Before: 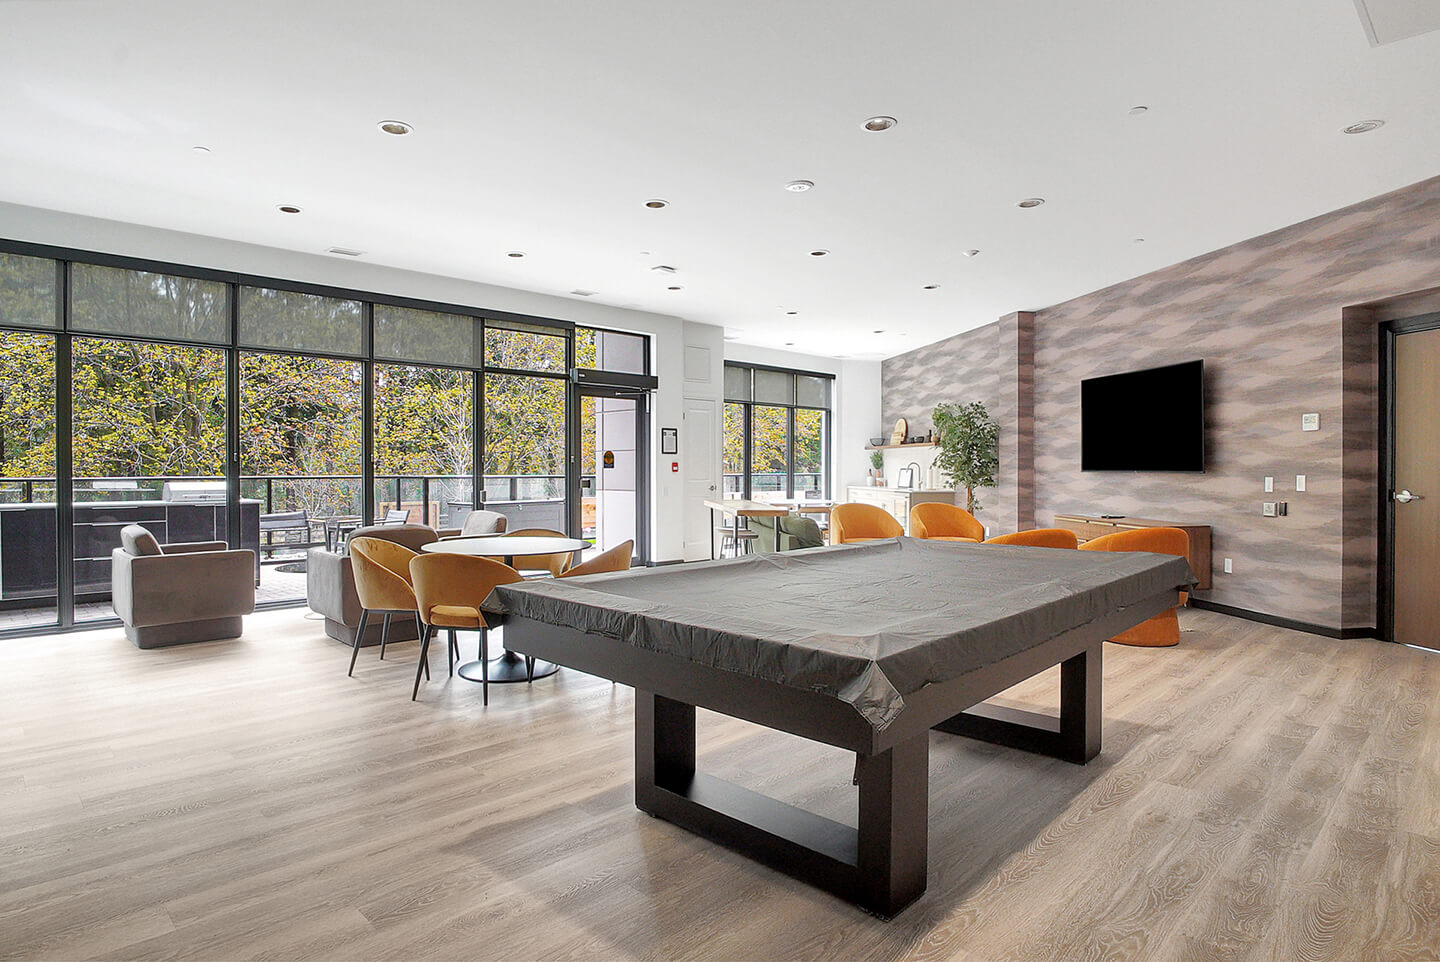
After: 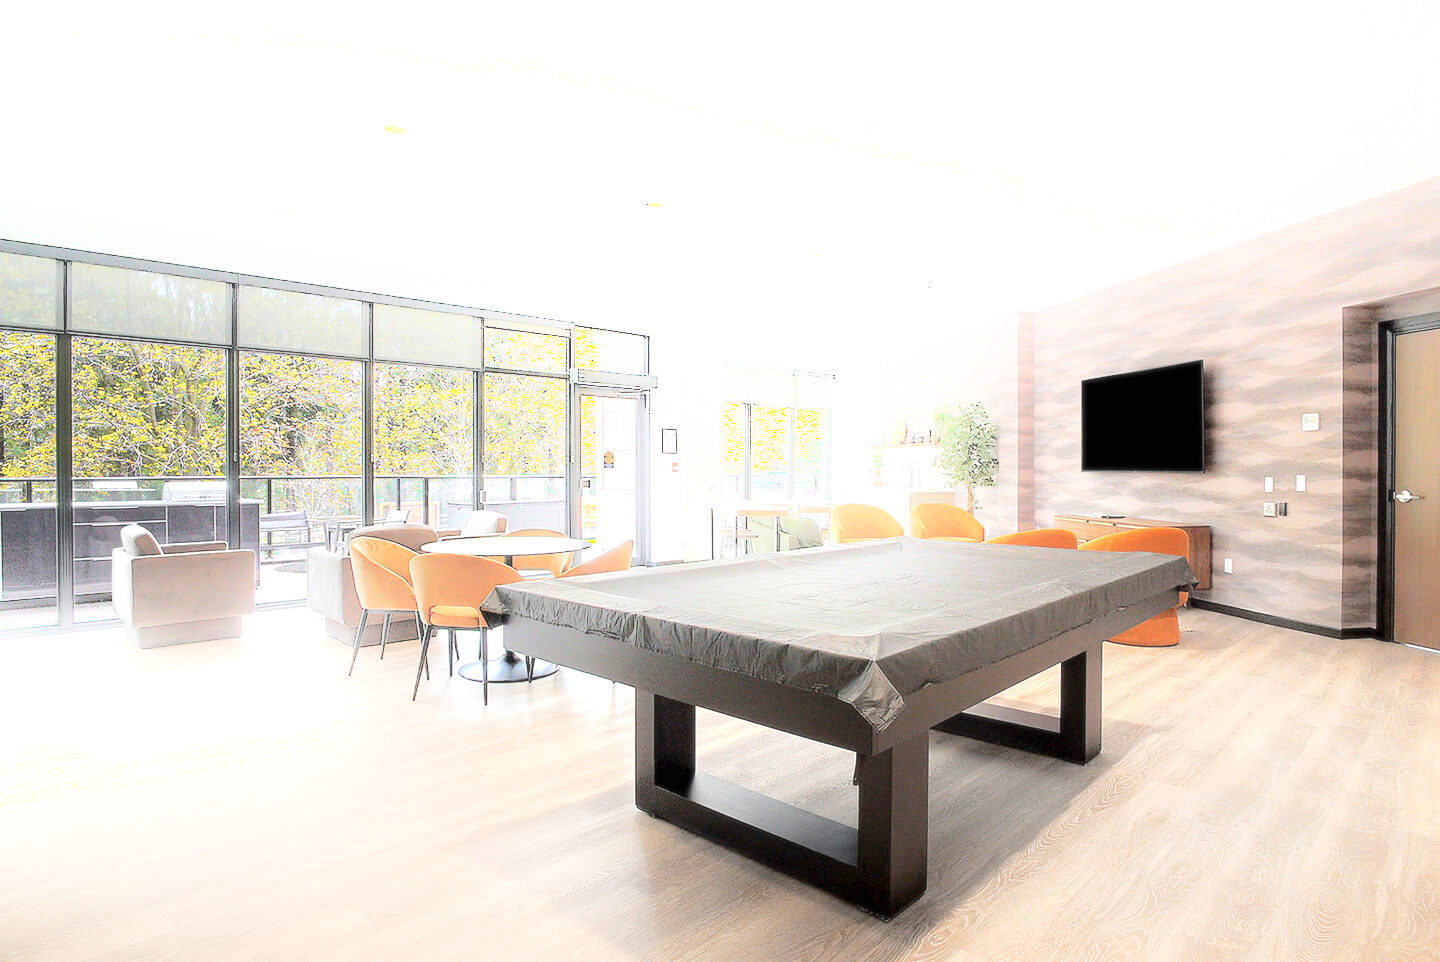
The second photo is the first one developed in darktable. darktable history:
soften: size 10%, saturation 50%, brightness 0.2 EV, mix 10%
shadows and highlights: shadows -21.3, highlights 100, soften with gaussian
contrast brightness saturation: saturation 0.1
exposure: black level correction 0, exposure 0.7 EV, compensate exposure bias true, compensate highlight preservation false
